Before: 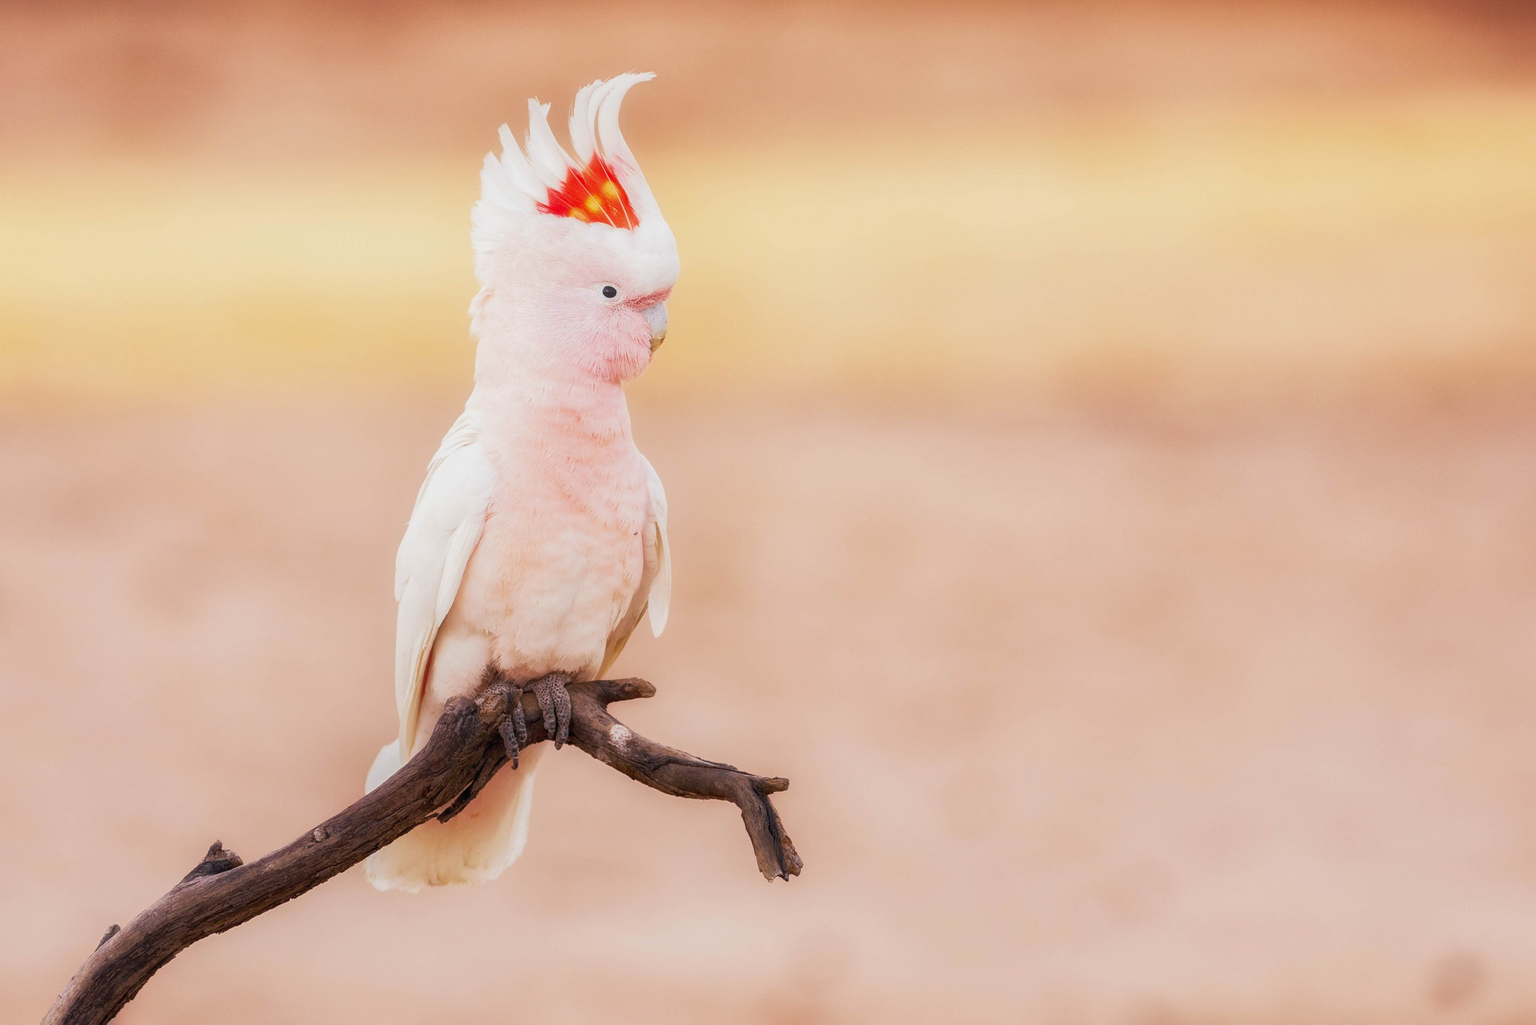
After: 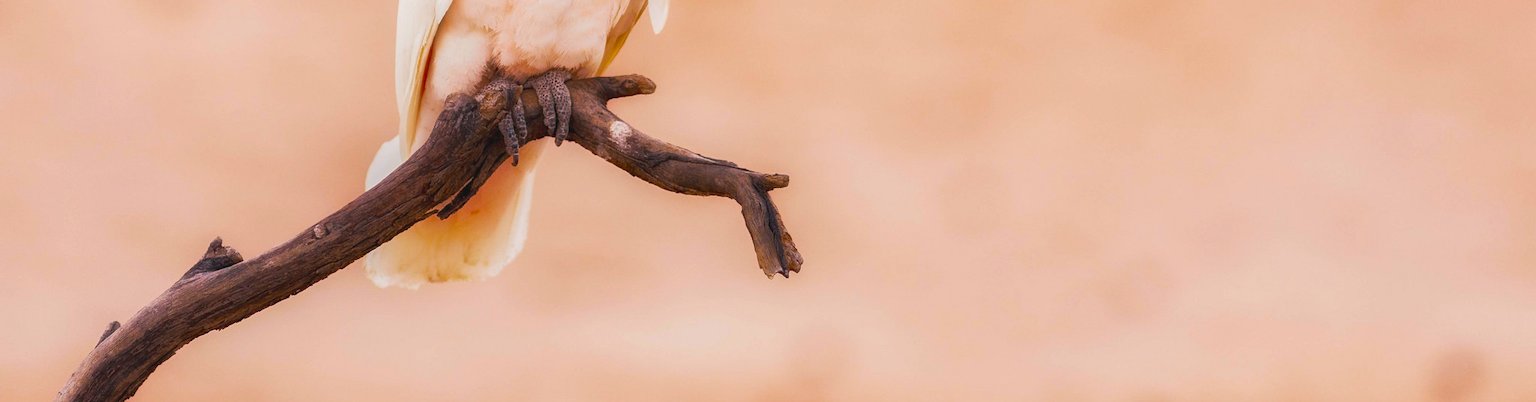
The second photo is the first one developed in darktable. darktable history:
color balance rgb: global offset › luminance 0.474%, global offset › hue 169.23°, perceptual saturation grading › global saturation 74.764%, perceptual saturation grading › shadows -29.52%, perceptual brilliance grading › highlights 2.482%, global vibrance -24.047%
crop and rotate: top 58.956%, bottom 1.73%
